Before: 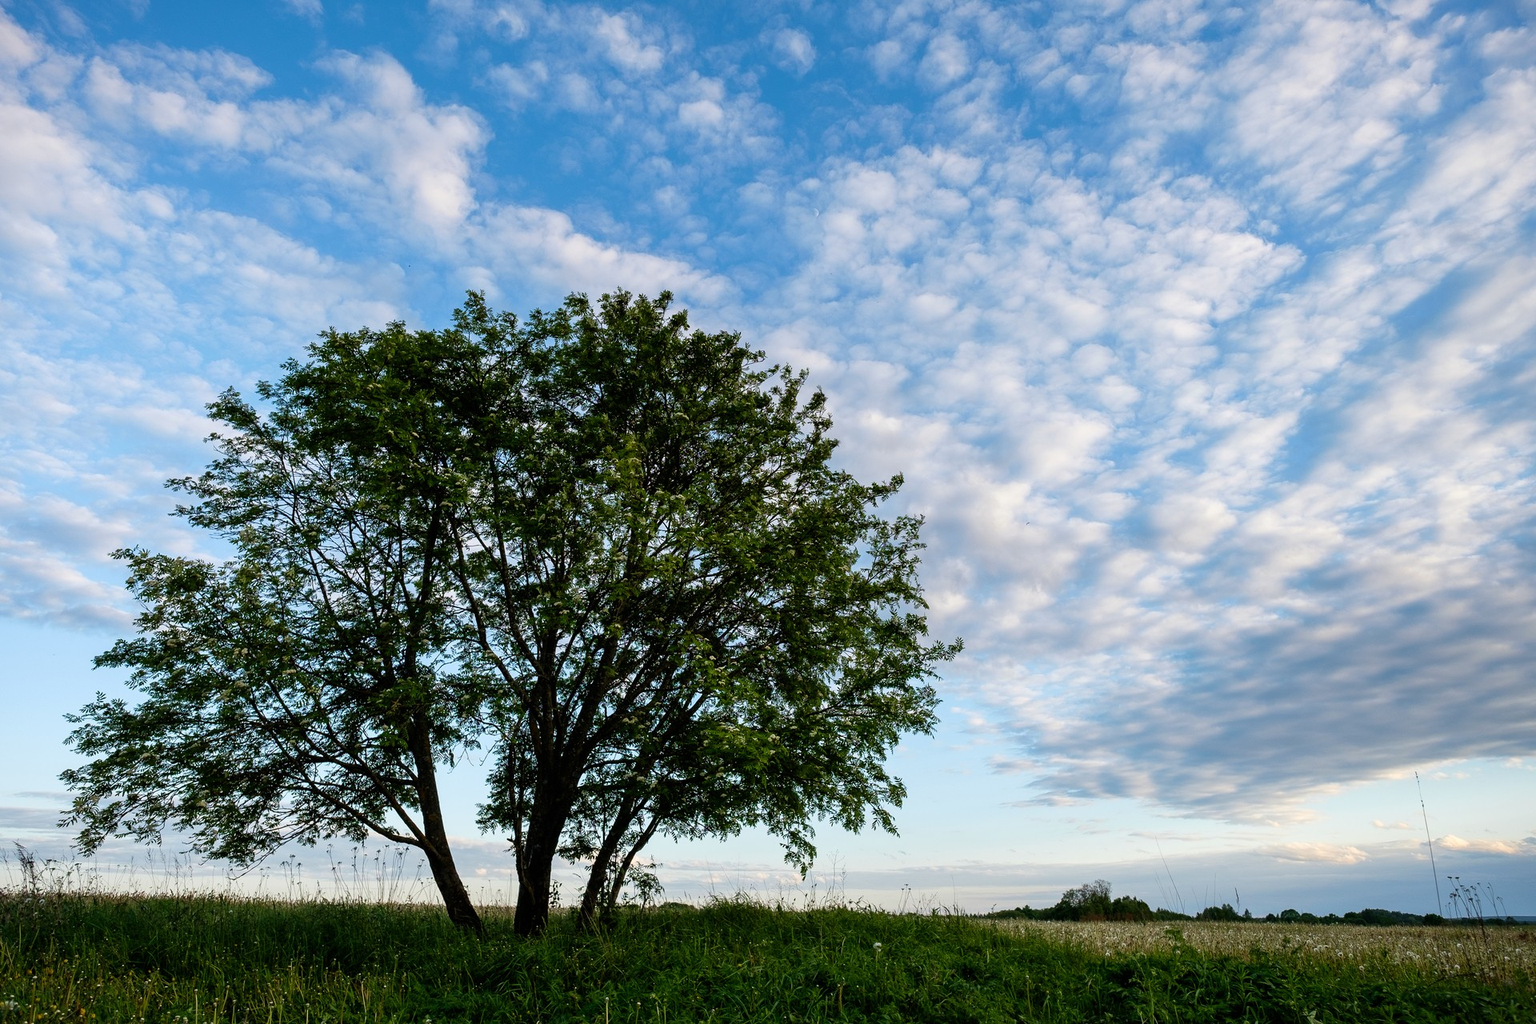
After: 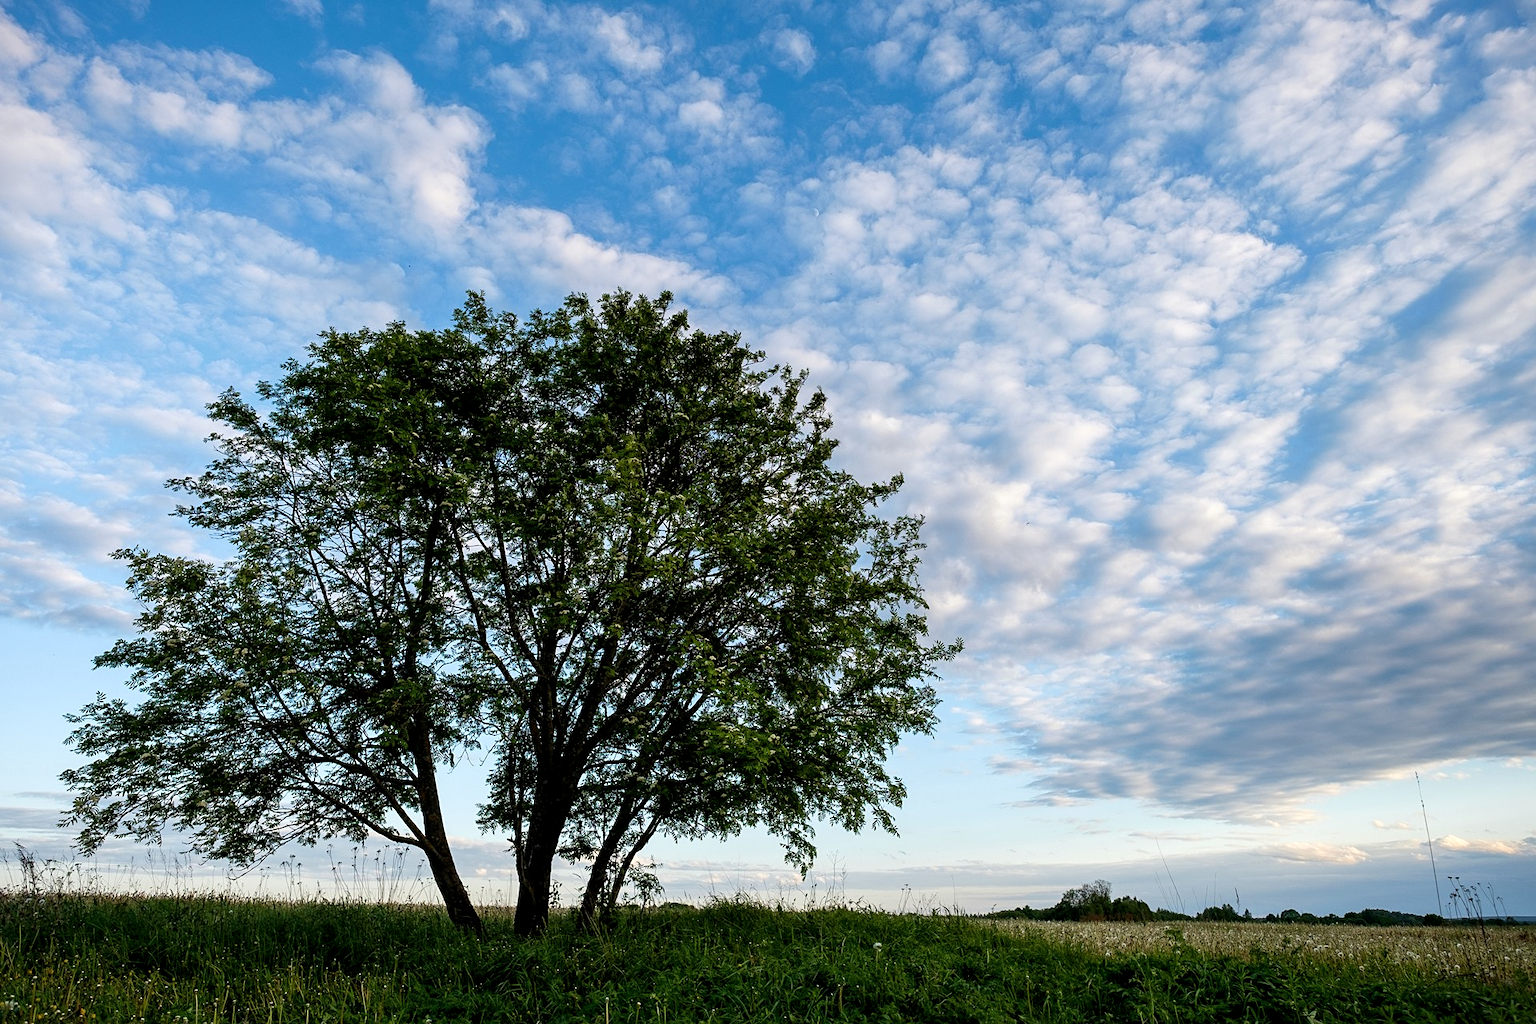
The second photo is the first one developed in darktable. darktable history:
local contrast: highlights 104%, shadows 103%, detail 120%, midtone range 0.2
contrast equalizer: y [[0.5 ×6], [0.5 ×6], [0.975, 0.964, 0.925, 0.865, 0.793, 0.721], [0 ×6], [0 ×6]]
sharpen: amount 0.208
